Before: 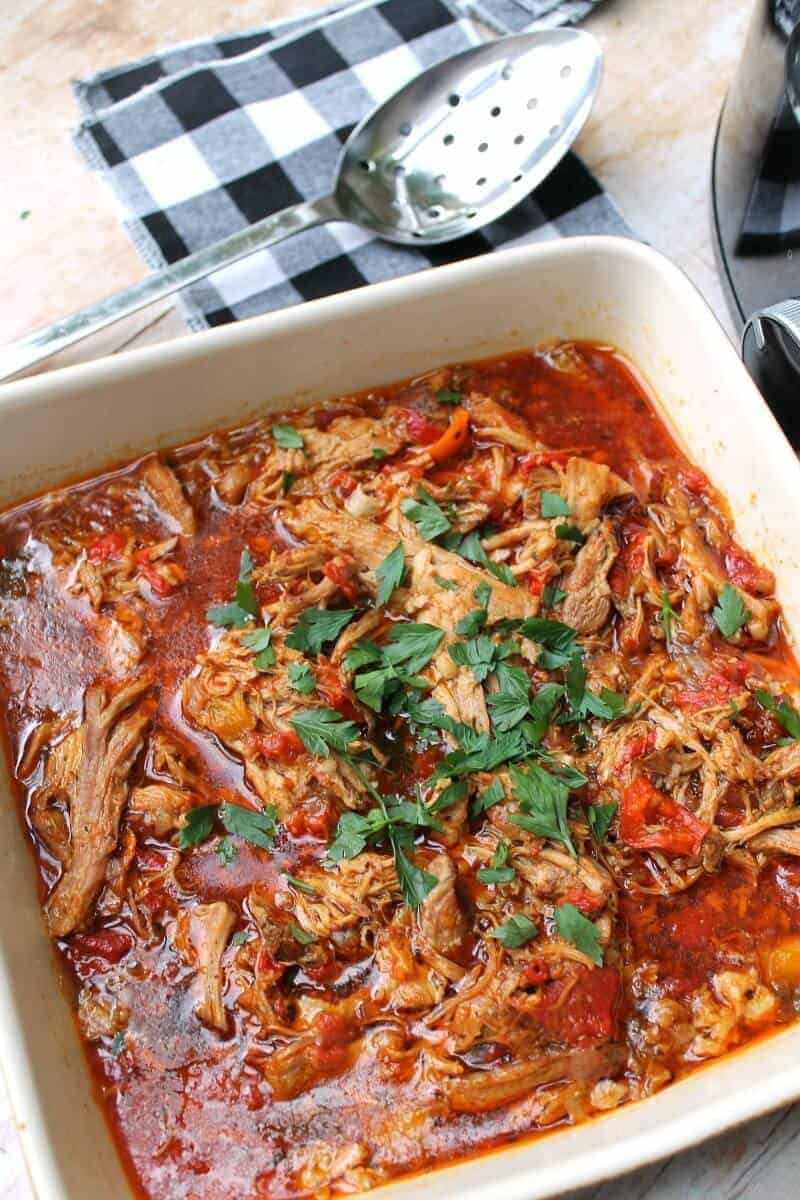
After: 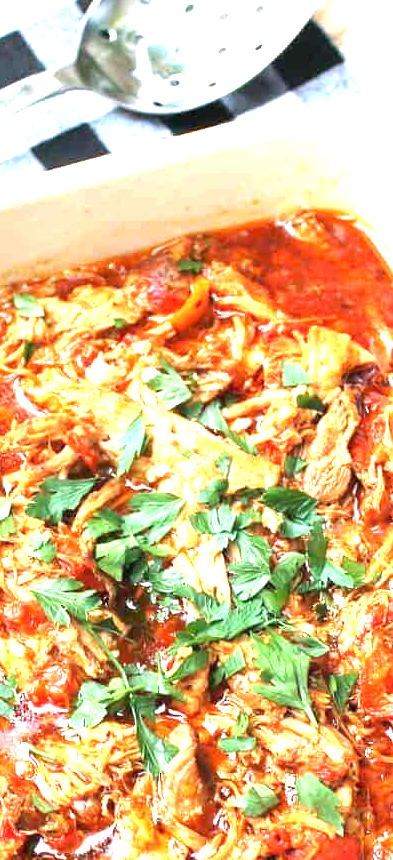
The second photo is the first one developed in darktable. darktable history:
exposure: black level correction 0, exposure 1.872 EV, compensate highlight preservation false
crop: left 32.422%, top 10.925%, right 18.366%, bottom 17.386%
